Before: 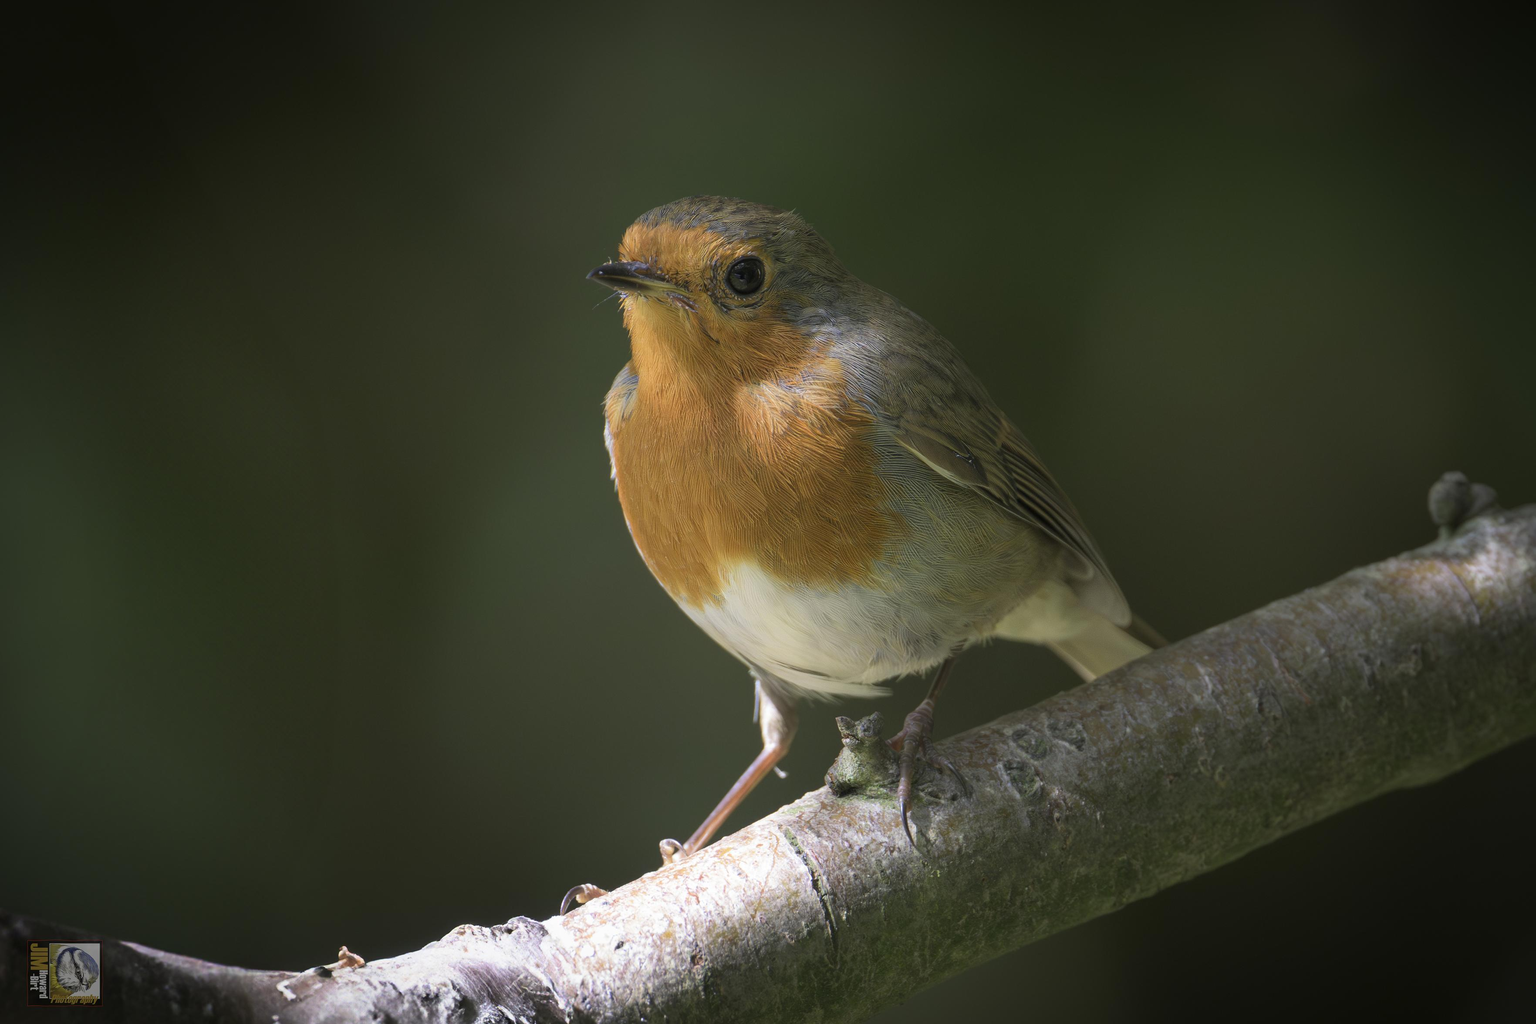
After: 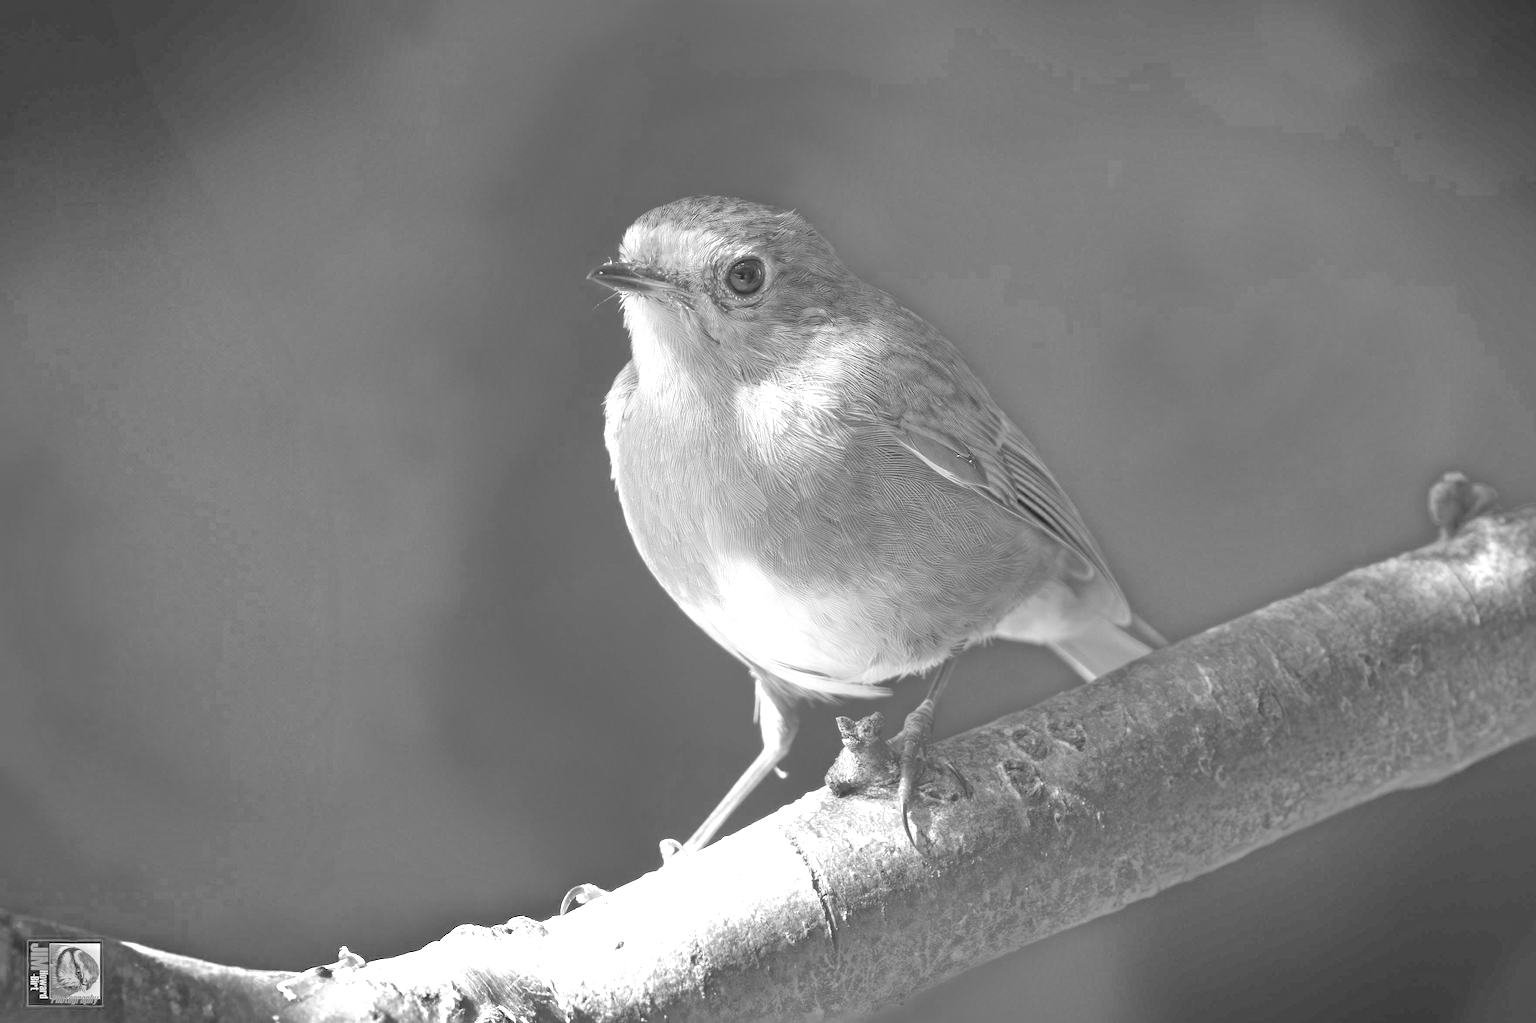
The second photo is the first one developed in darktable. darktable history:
color balance rgb: shadows lift › luminance -5%, shadows lift › chroma 1.1%, shadows lift › hue 219°, power › luminance 10%, power › chroma 2.83%, power › hue 60°, highlights gain › chroma 4.52%, highlights gain › hue 33.33°, saturation formula JzAzBz (2021)
monochrome: a 26.22, b 42.67, size 0.8
white balance: red 8, blue 8
